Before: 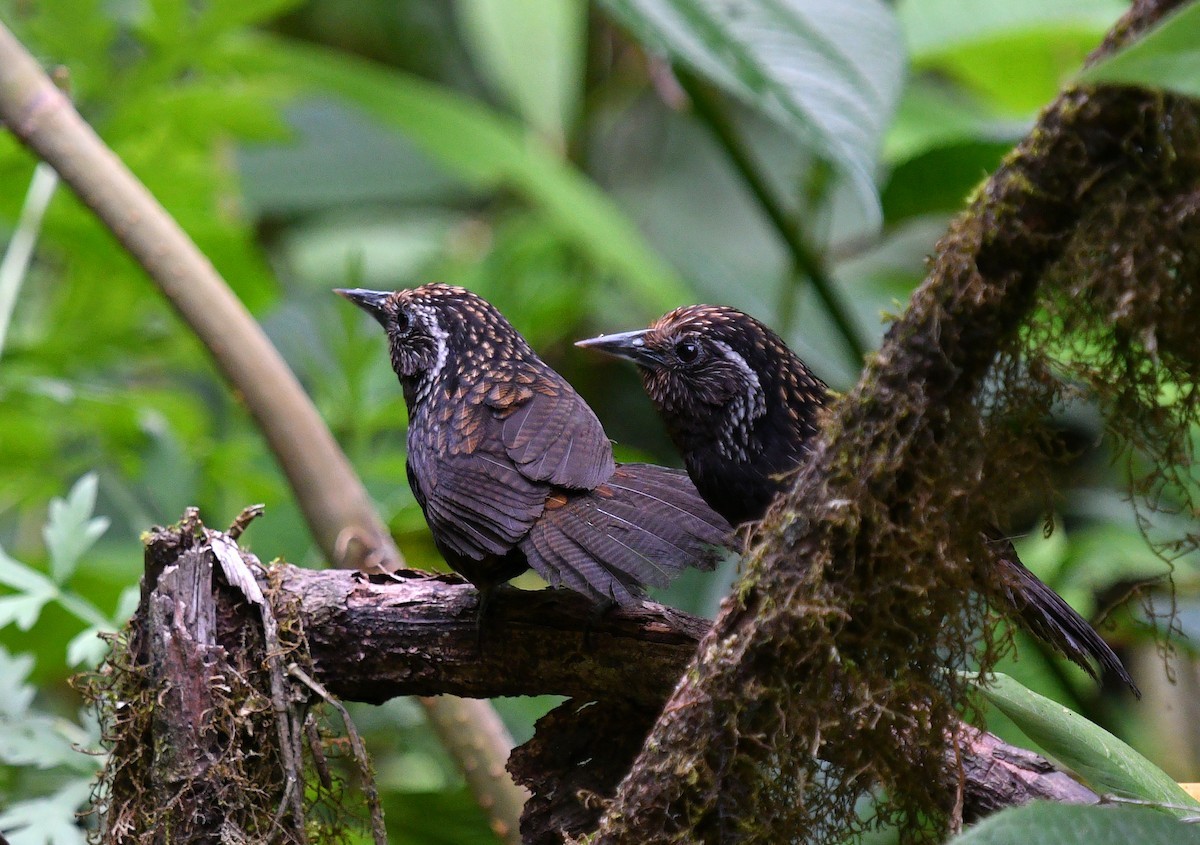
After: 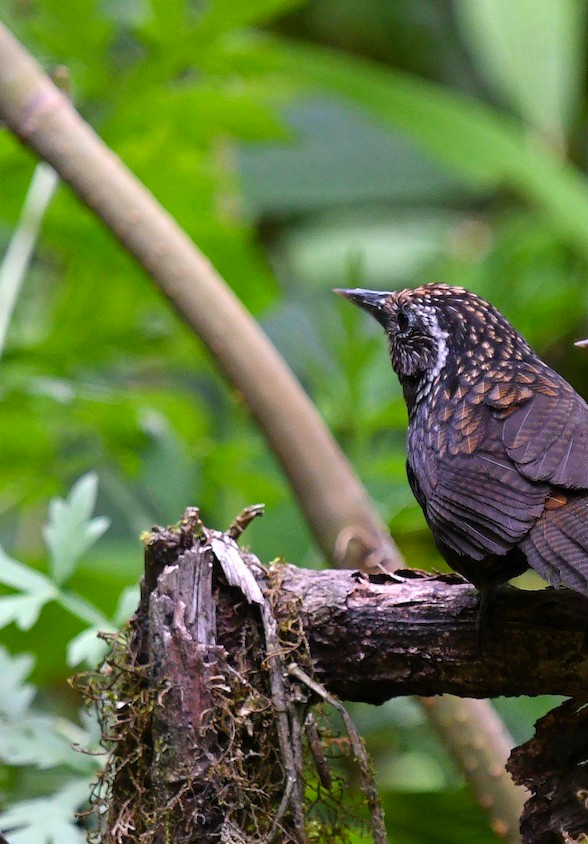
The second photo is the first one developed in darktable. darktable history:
color balance rgb: perceptual saturation grading › global saturation 0.963%, global vibrance 20%
crop and rotate: left 0.058%, right 50.863%
